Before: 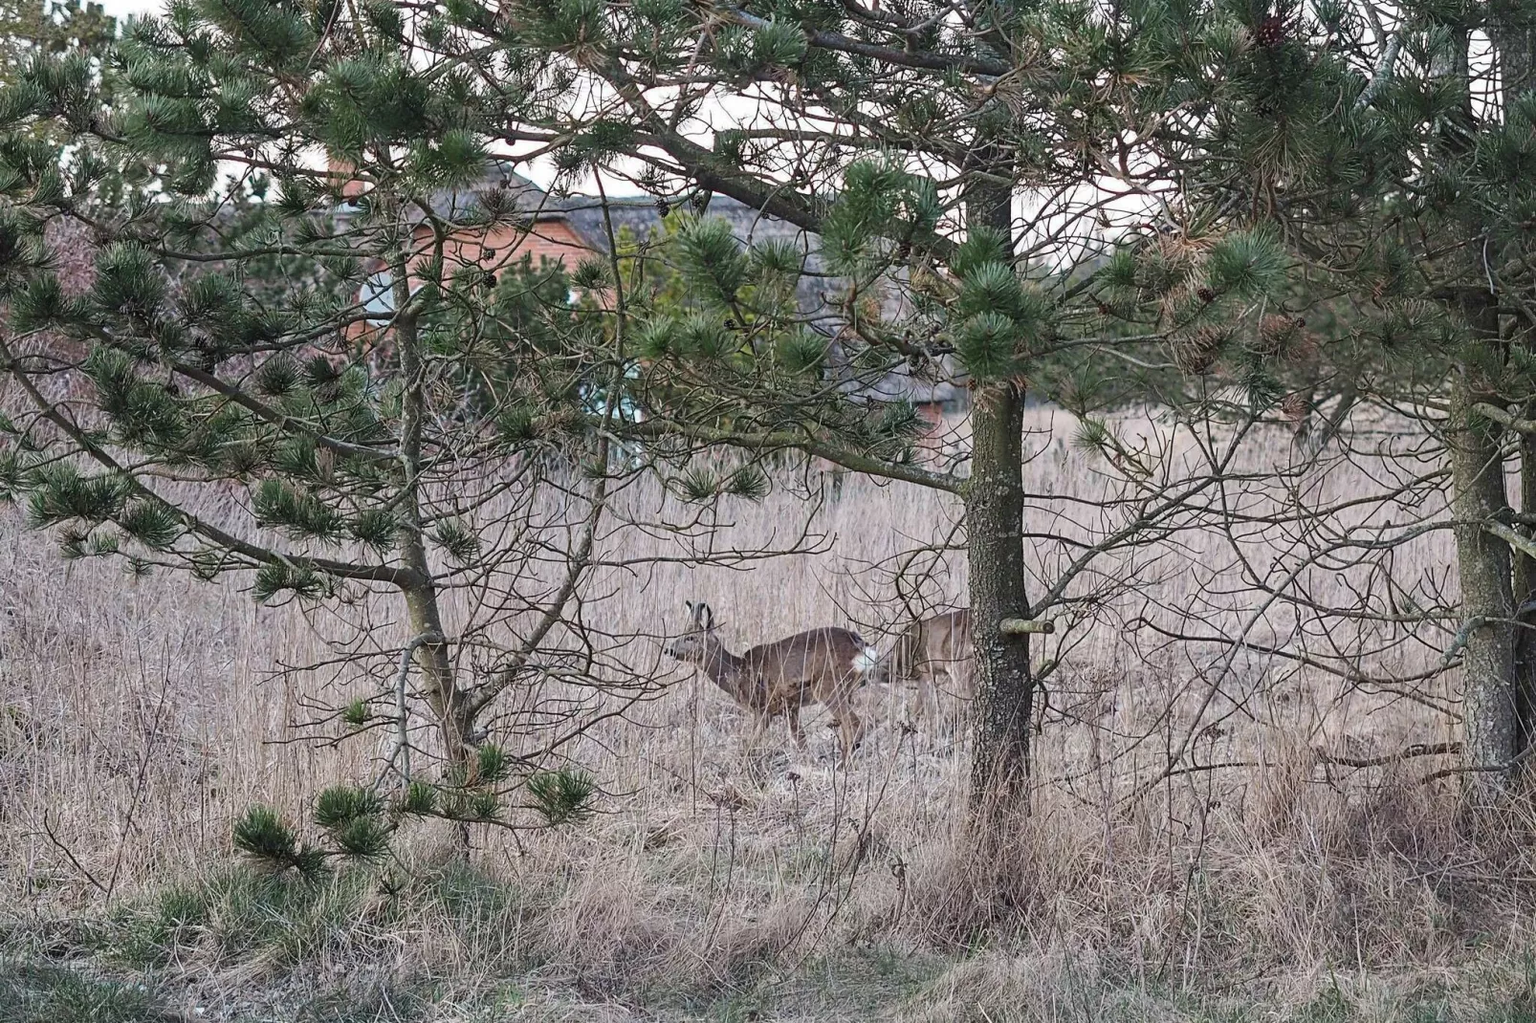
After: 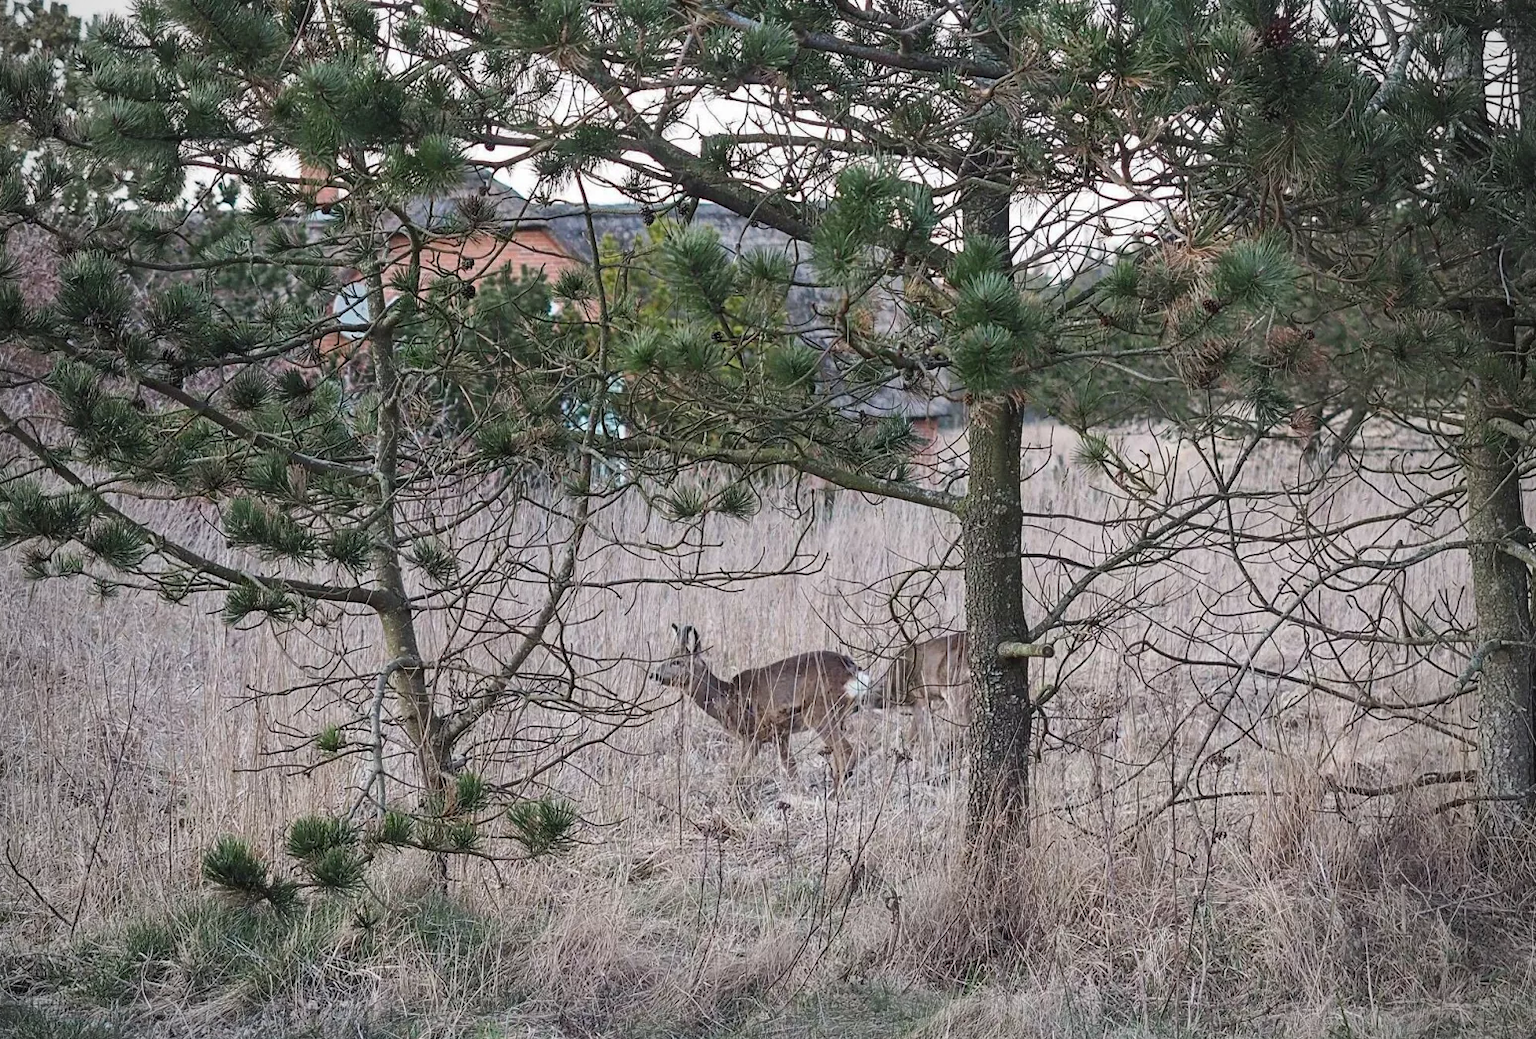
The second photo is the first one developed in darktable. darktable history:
vignetting: fall-off radius 61.19%
crop and rotate: left 2.516%, right 1.052%, bottom 2.012%
